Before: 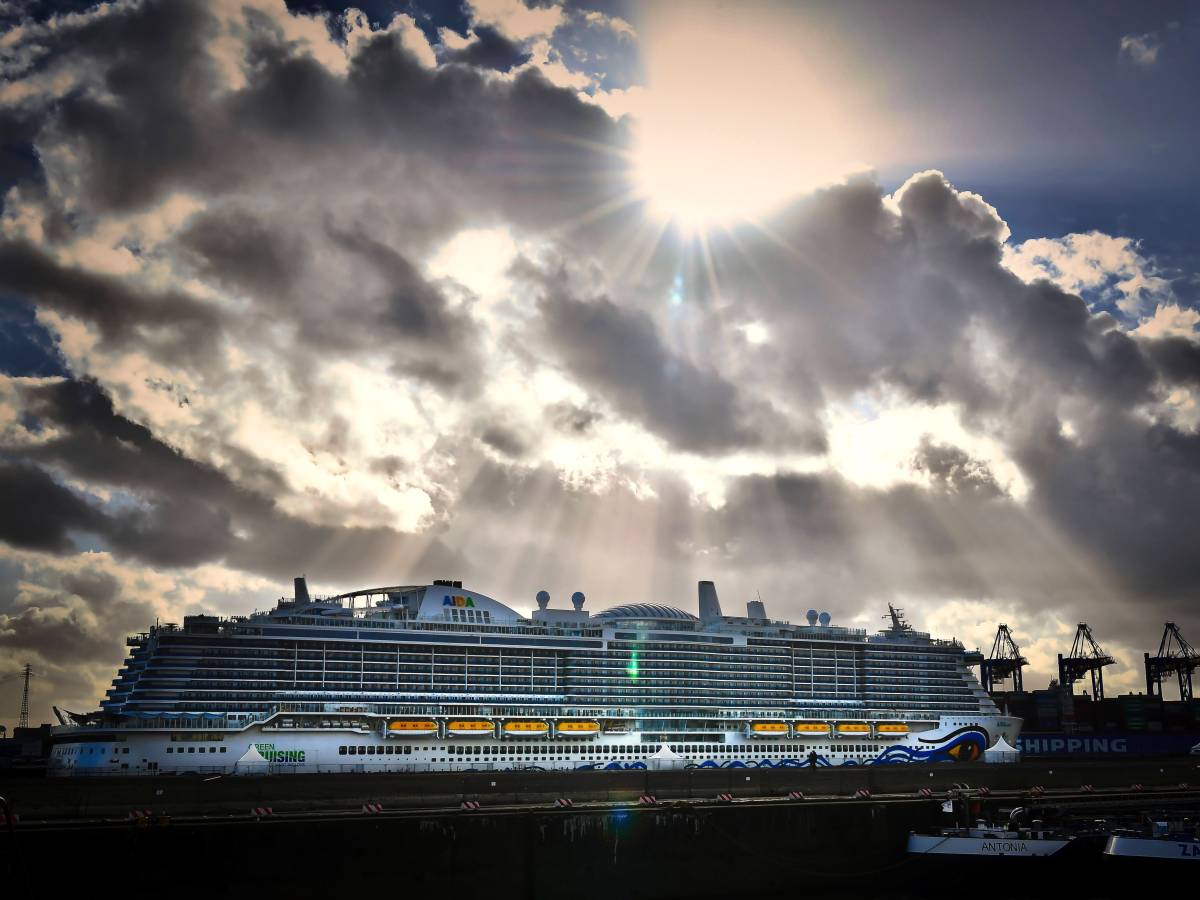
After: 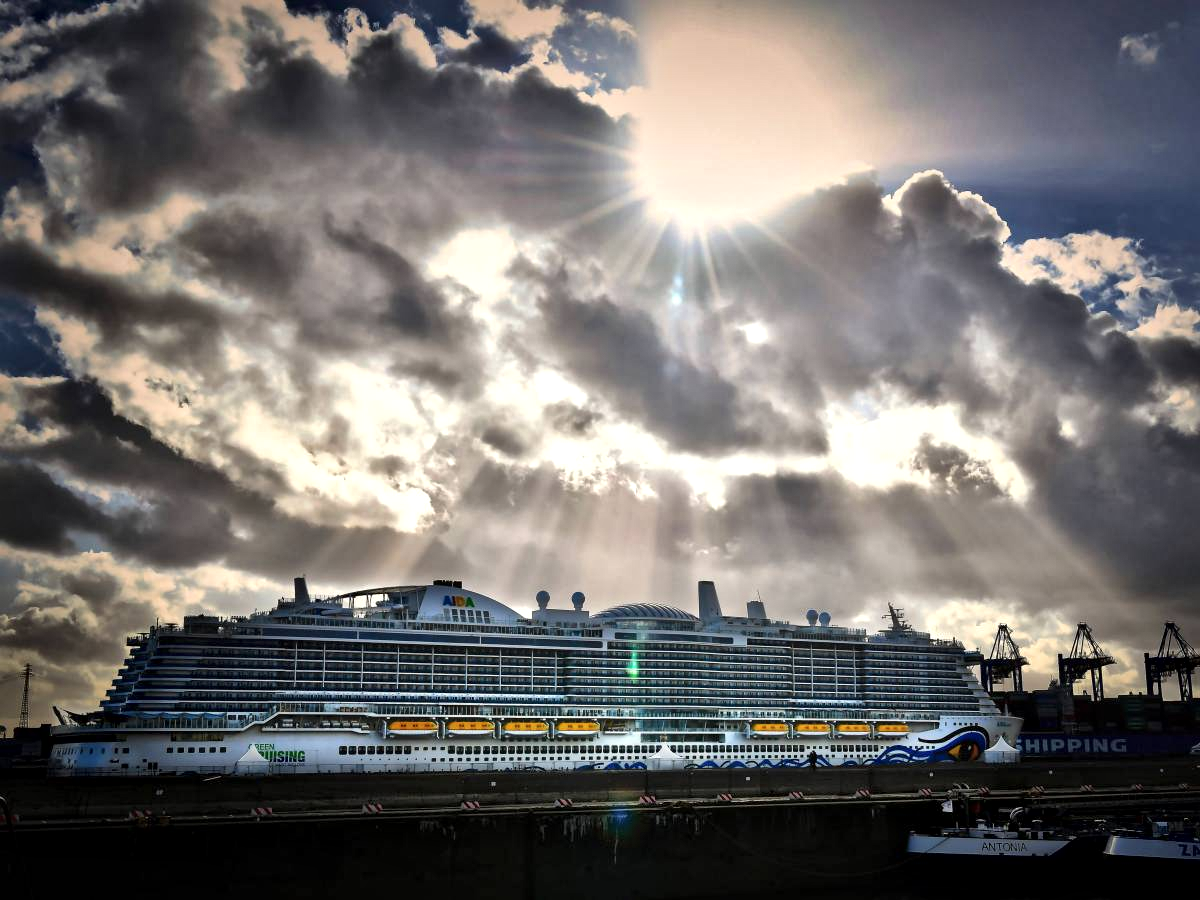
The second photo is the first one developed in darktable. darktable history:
local contrast: mode bilateral grid, contrast 20, coarseness 19, detail 163%, midtone range 0.2
